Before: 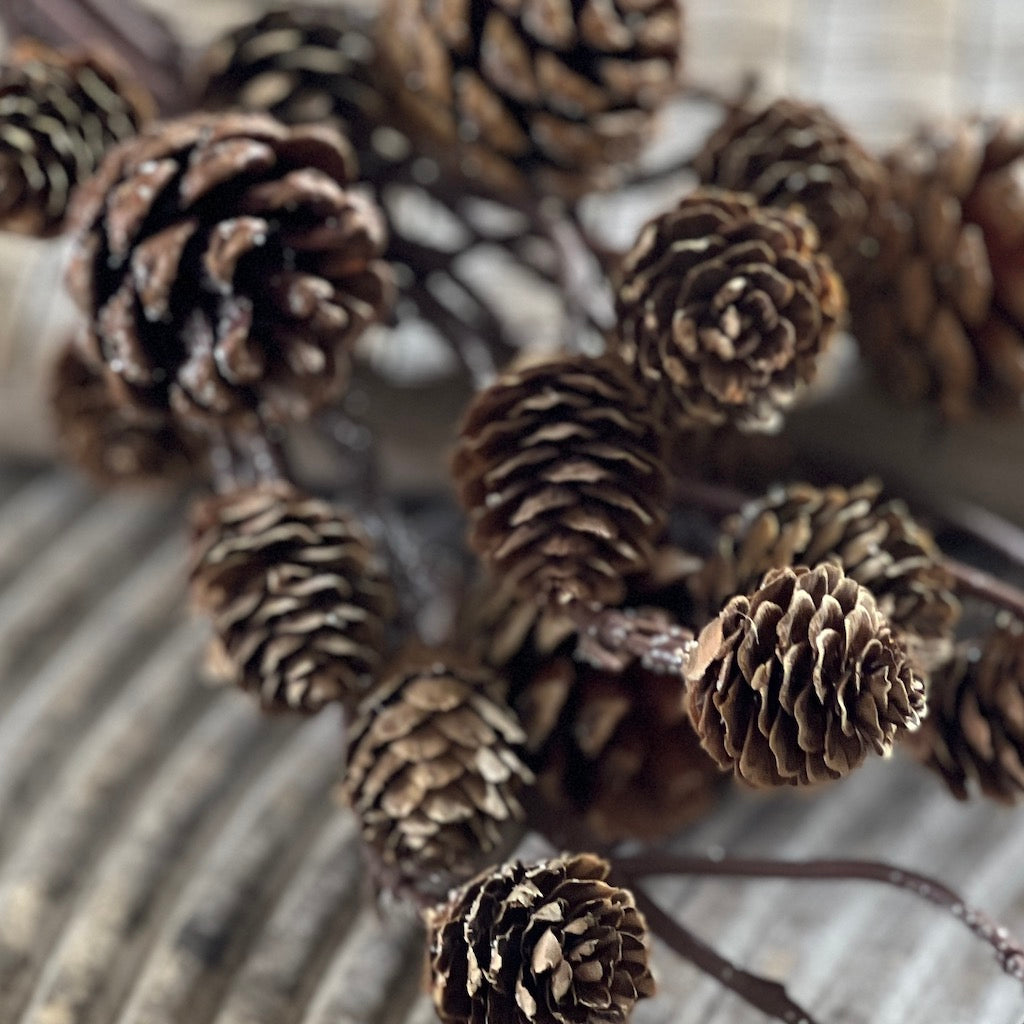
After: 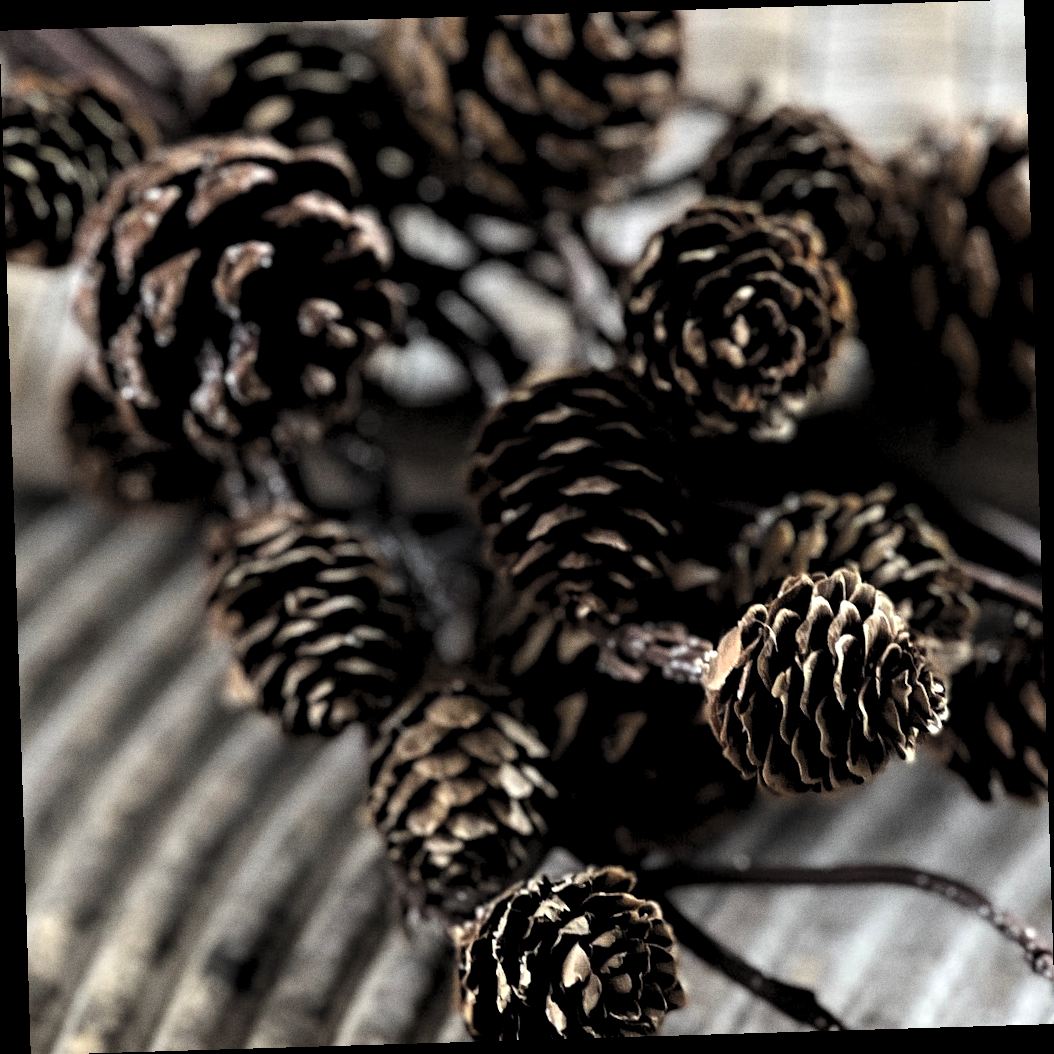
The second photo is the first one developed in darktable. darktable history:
grain: coarseness 0.09 ISO
contrast brightness saturation: contrast 0.07
rotate and perspective: rotation -1.75°, automatic cropping off
levels: levels [0.182, 0.542, 0.902]
